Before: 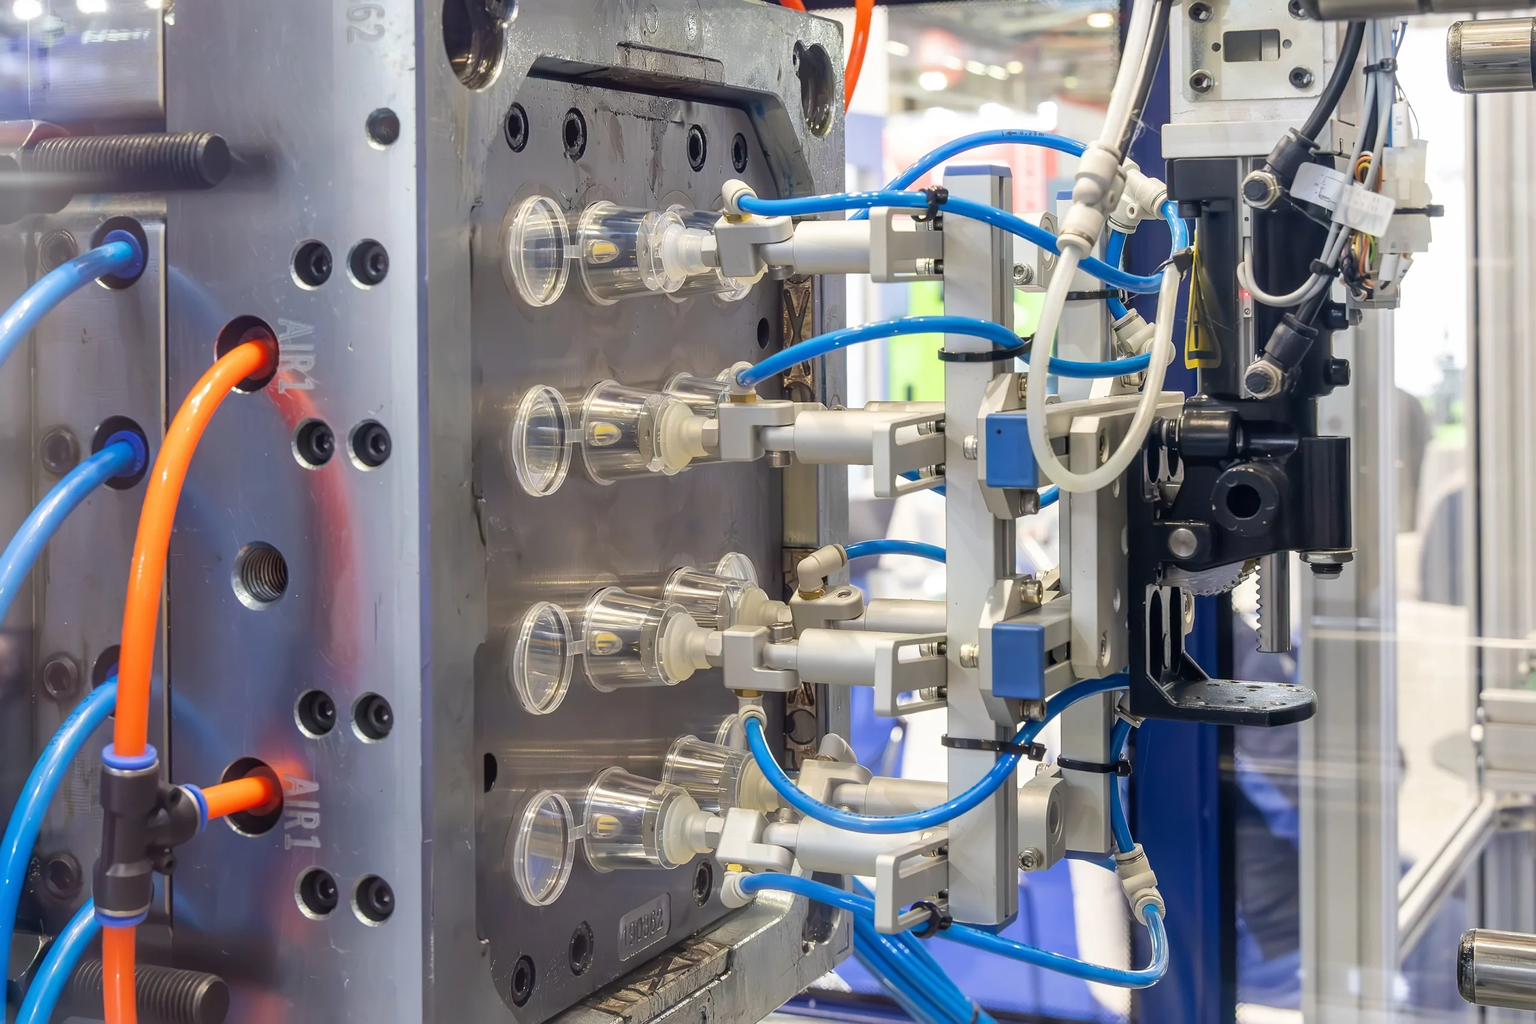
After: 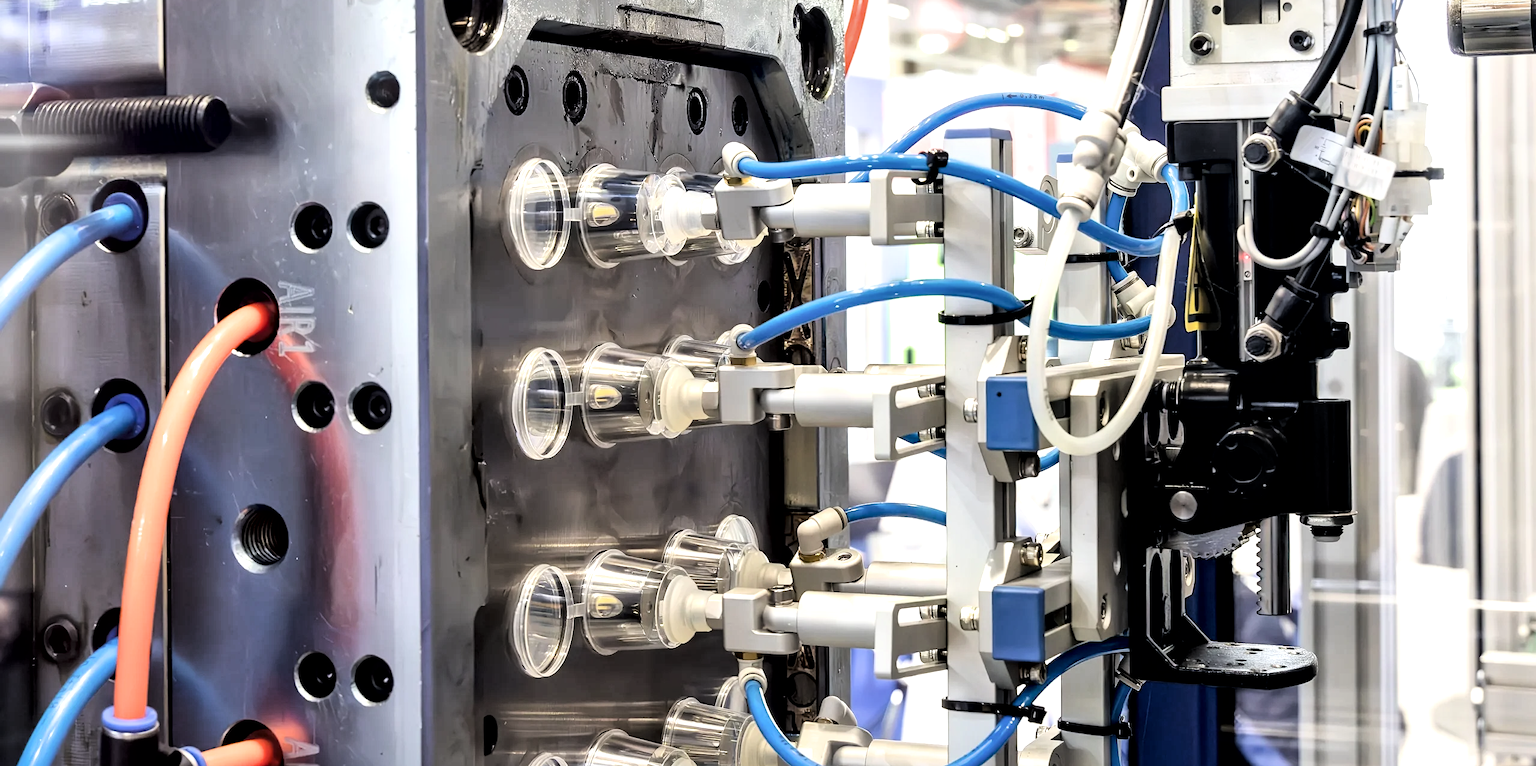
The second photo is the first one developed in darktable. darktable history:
local contrast: mode bilateral grid, contrast 26, coarseness 59, detail 151%, midtone range 0.2
crop: top 3.683%, bottom 21.249%
filmic rgb: black relative exposure -3.76 EV, white relative exposure 2.38 EV, dynamic range scaling -49.33%, hardness 3.45, latitude 29.15%, contrast 1.791, color science v6 (2022)
